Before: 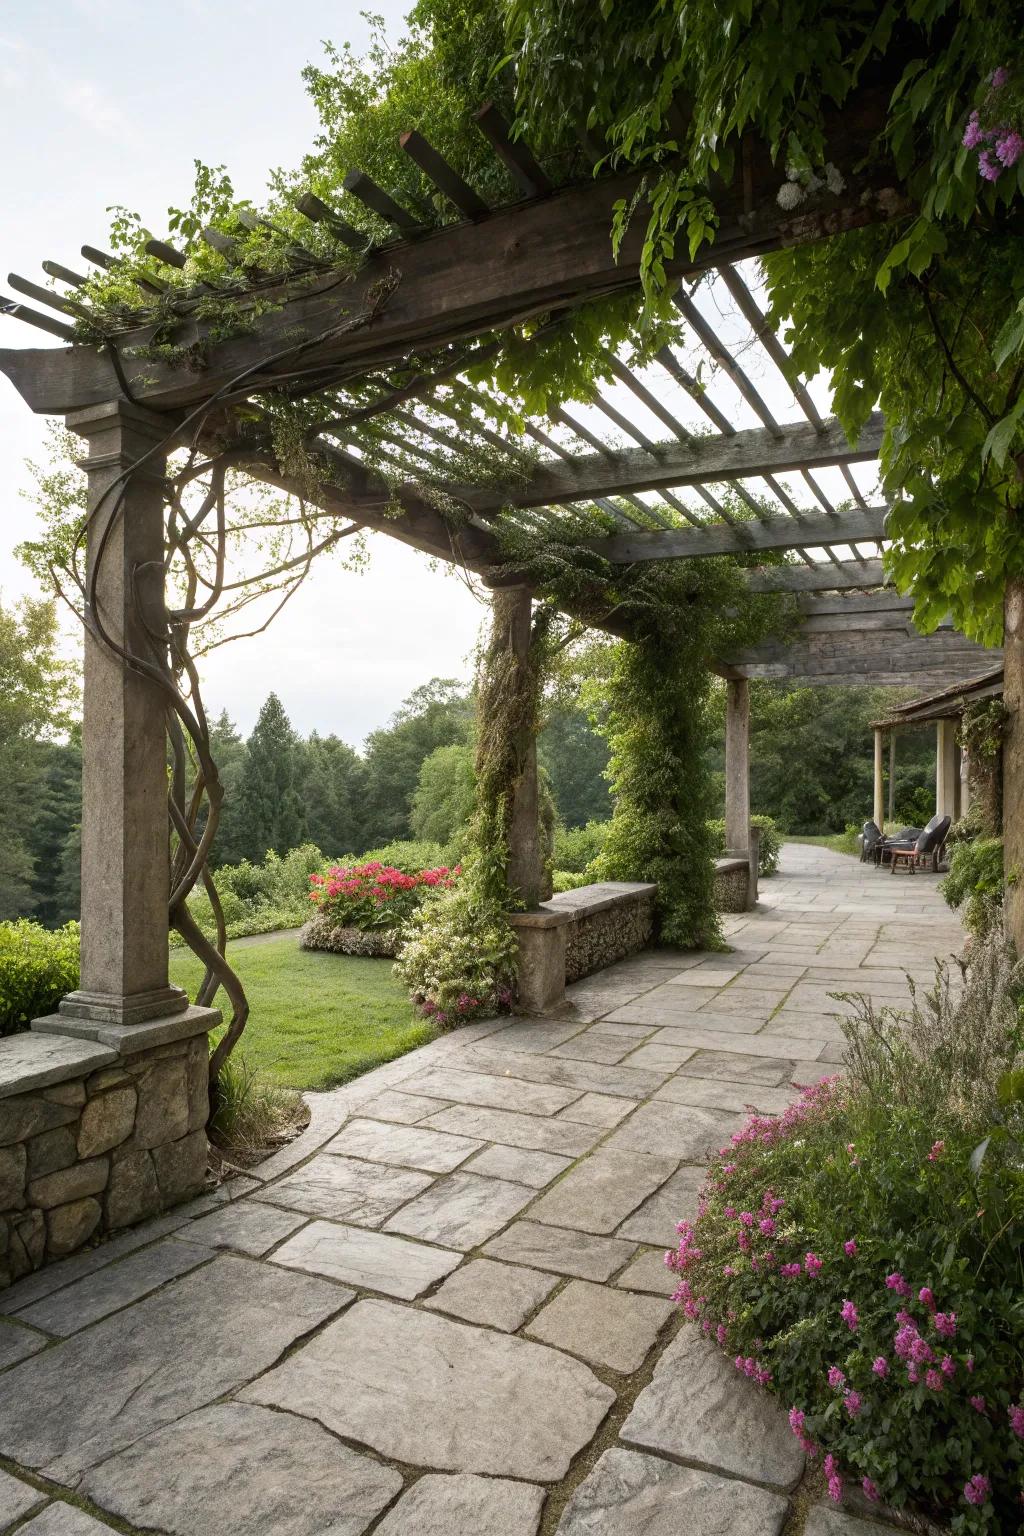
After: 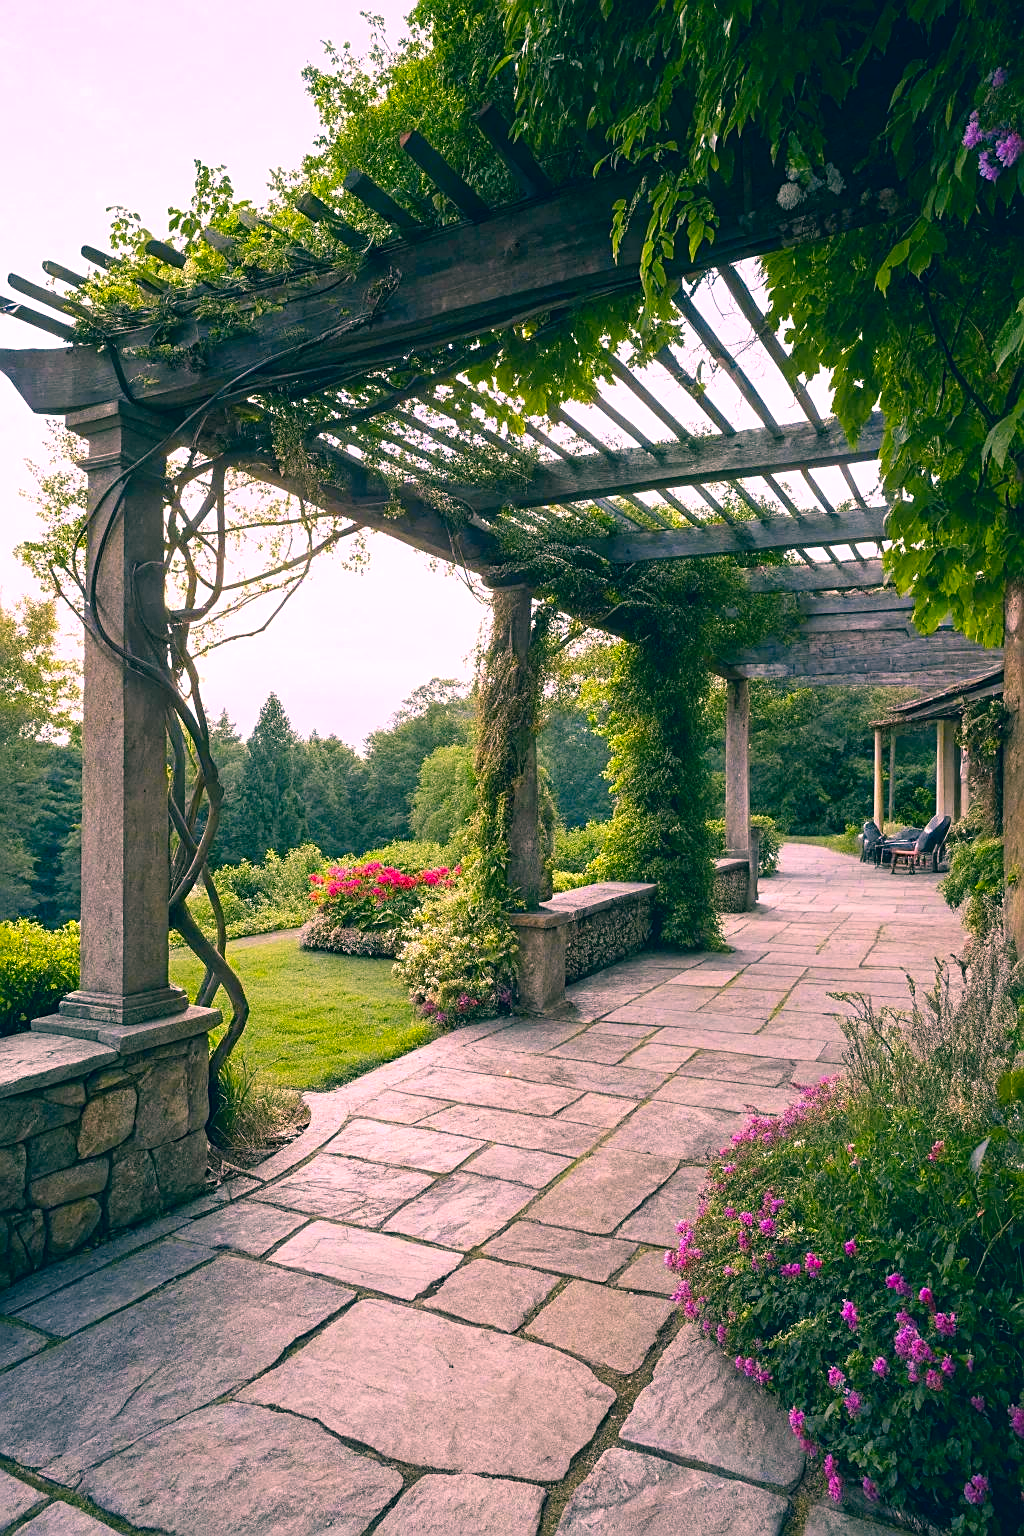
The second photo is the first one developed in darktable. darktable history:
exposure: exposure 0.197 EV, compensate exposure bias true, compensate highlight preservation false
sharpen: on, module defaults
color correction: highlights a* 16.26, highlights b* 0.302, shadows a* -14.67, shadows b* -14.55, saturation 1.53
